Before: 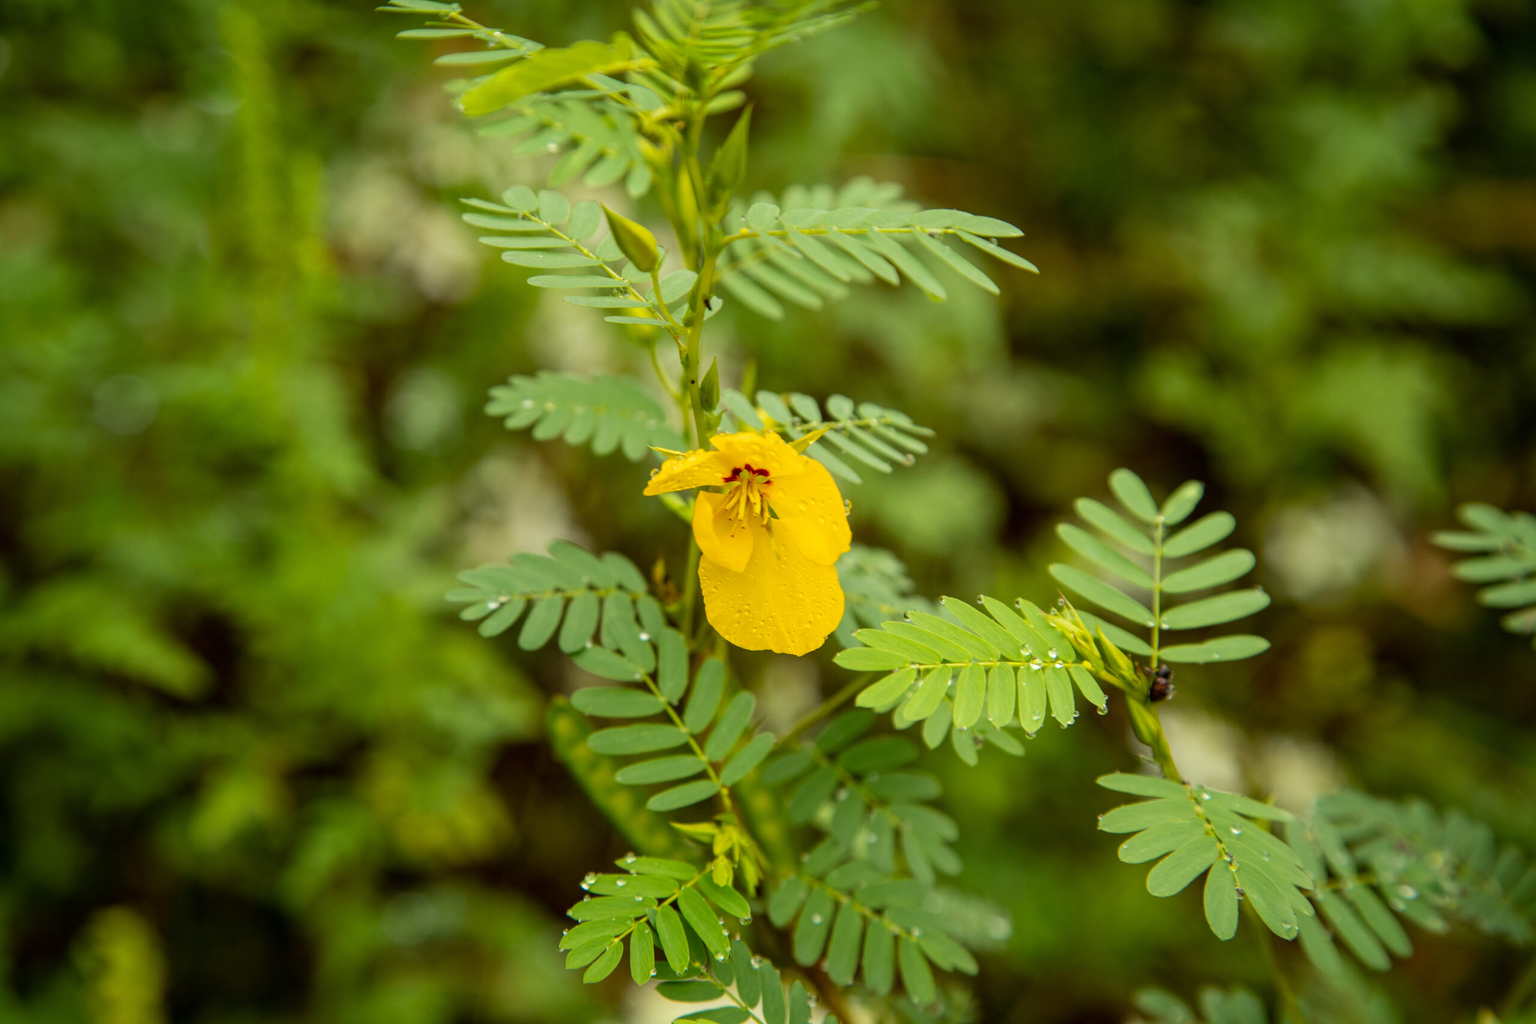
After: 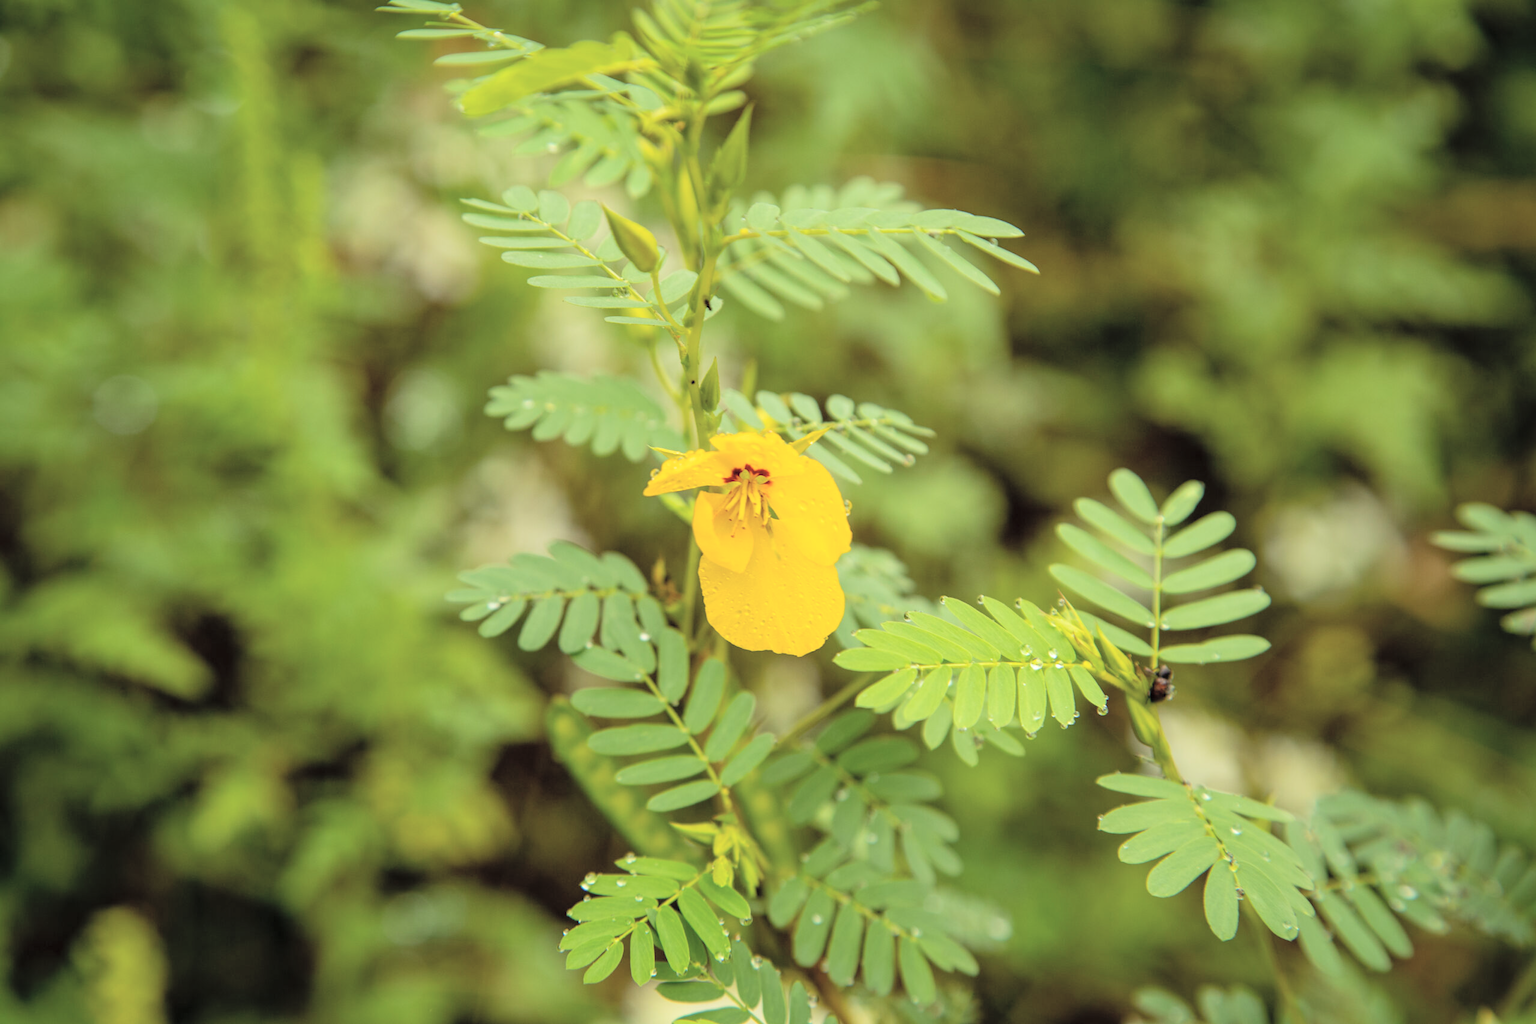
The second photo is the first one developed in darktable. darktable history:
global tonemap: drago (0.7, 100)
exposure: exposure -0.293 EV, compensate highlight preservation false
